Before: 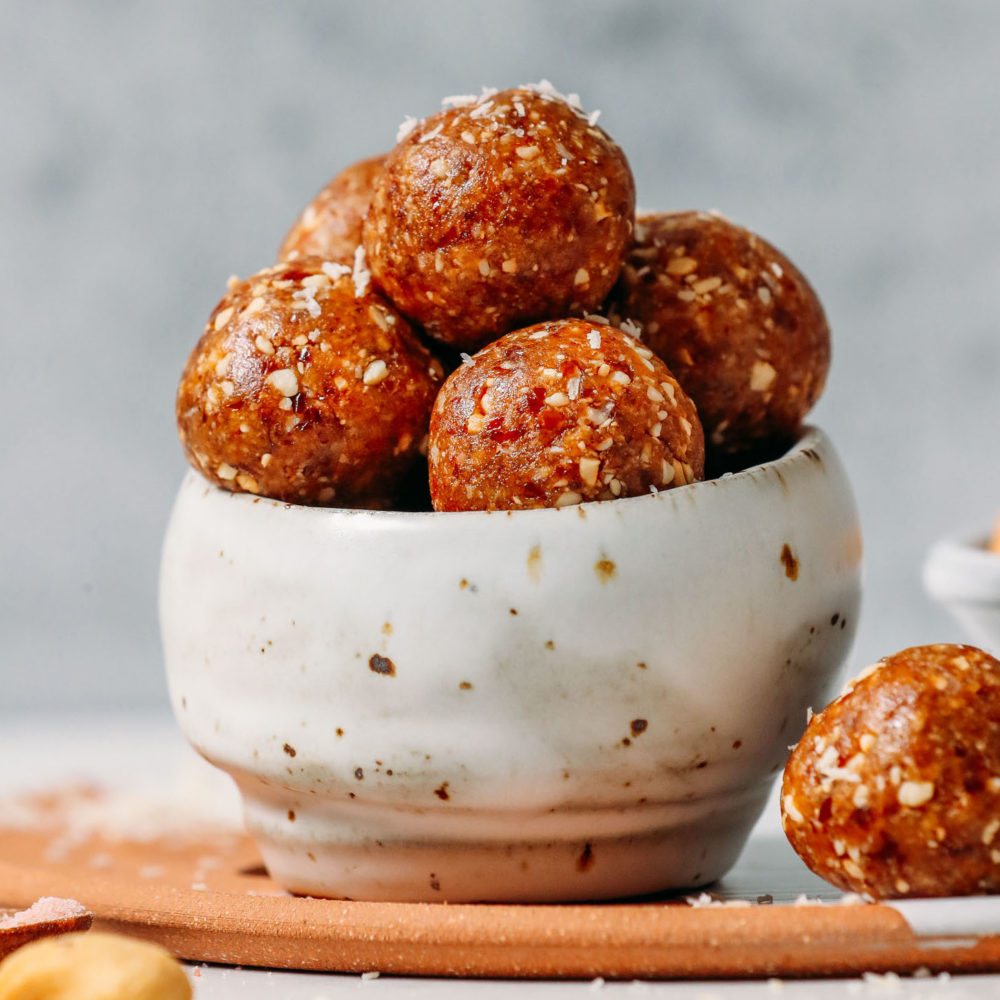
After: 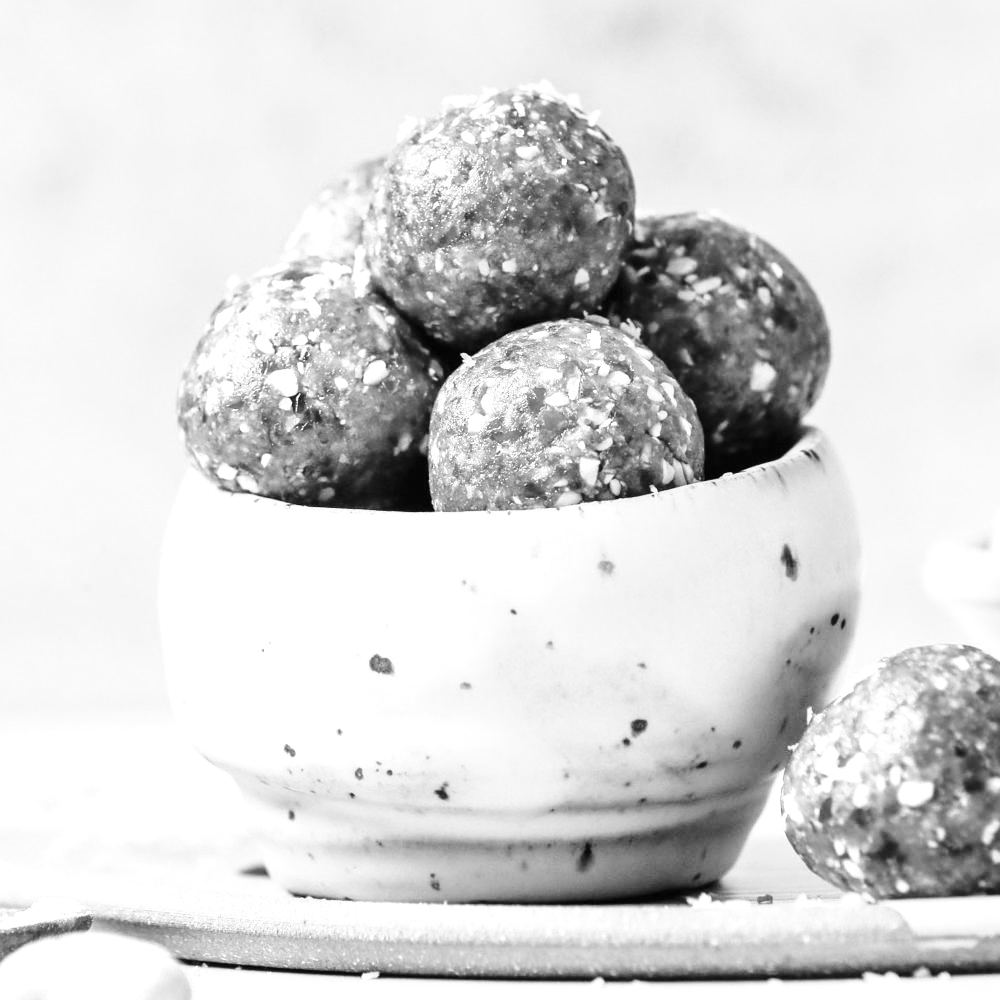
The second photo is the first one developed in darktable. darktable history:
tone equalizer: on, module defaults
color zones: curves: ch1 [(0, -0.014) (0.143, -0.013) (0.286, -0.013) (0.429, -0.016) (0.571, -0.019) (0.714, -0.015) (0.857, 0.002) (1, -0.014)], mix 19.39%
exposure: exposure 0.636 EV, compensate highlight preservation false
base curve: curves: ch0 [(0, 0) (0.028, 0.03) (0.121, 0.232) (0.46, 0.748) (0.859, 0.968) (1, 1)], preserve colors average RGB
